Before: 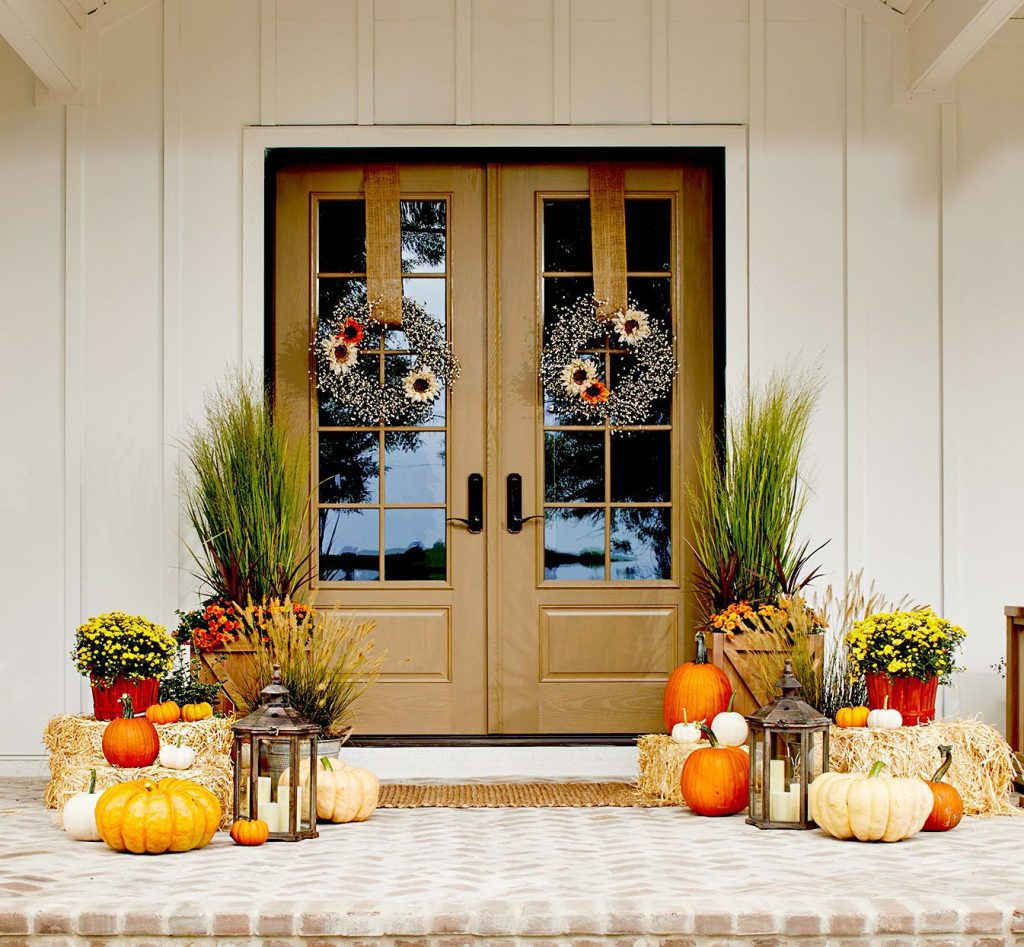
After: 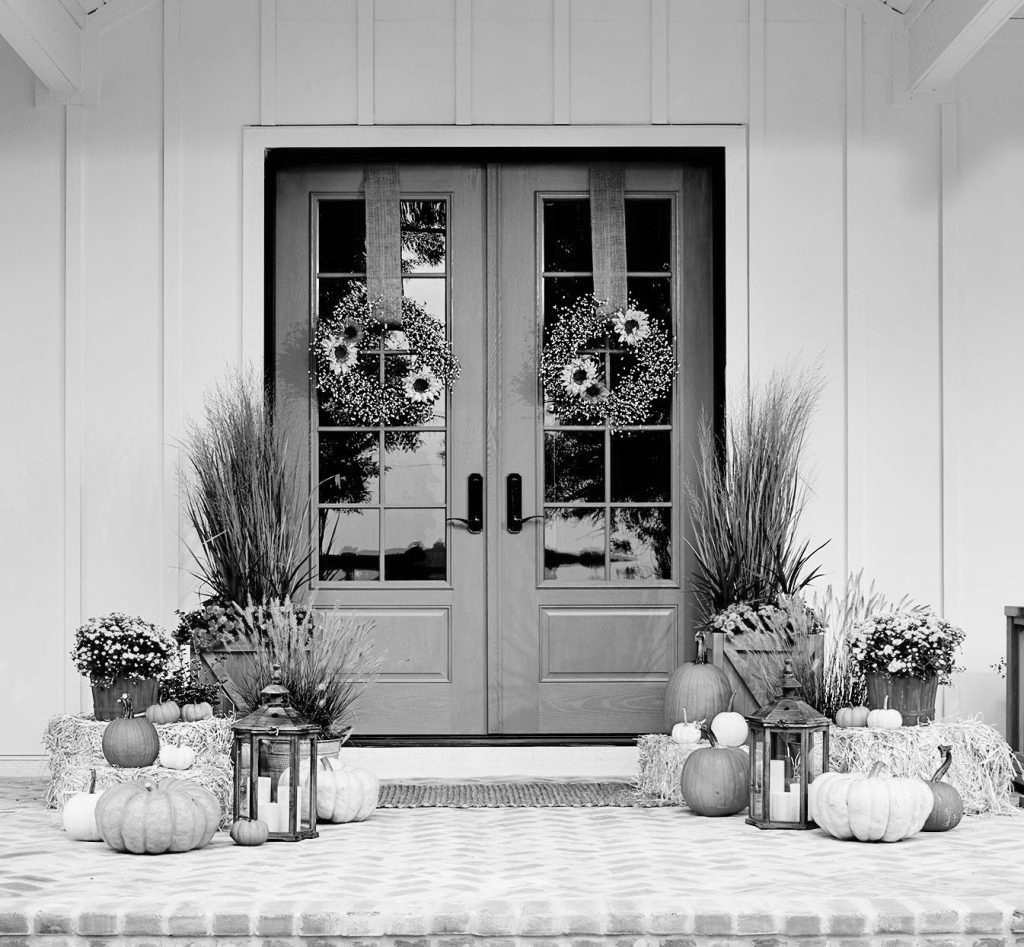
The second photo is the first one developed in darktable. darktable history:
monochrome: on, module defaults
contrast brightness saturation: contrast 0.1, brightness 0.02, saturation 0.02
